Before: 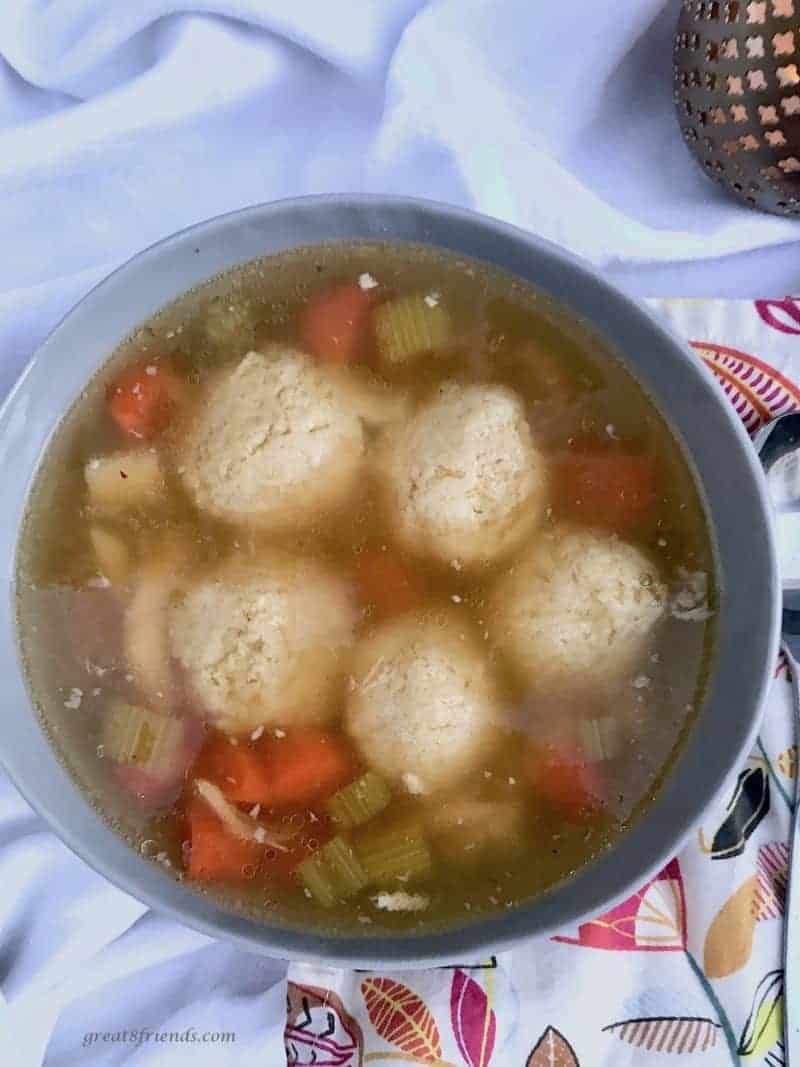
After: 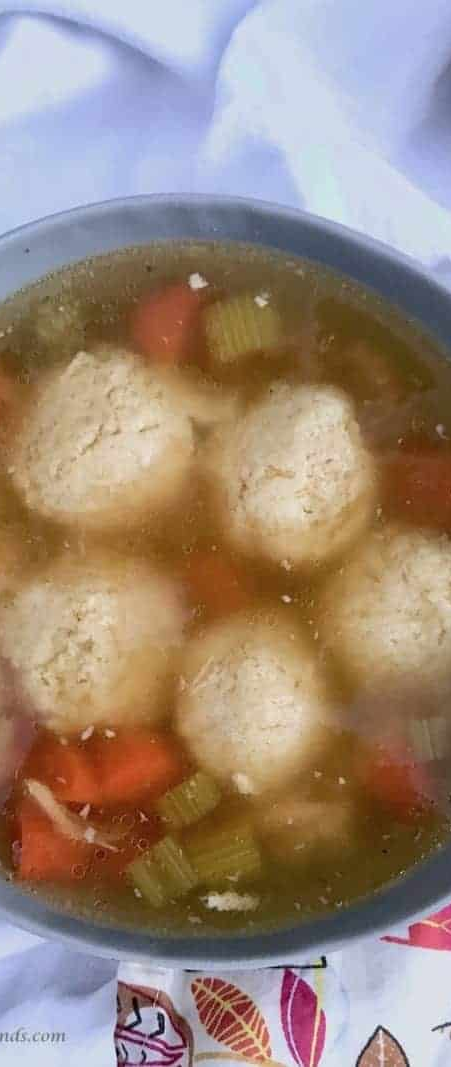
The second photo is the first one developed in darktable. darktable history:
crop: left 21.28%, right 22.297%
